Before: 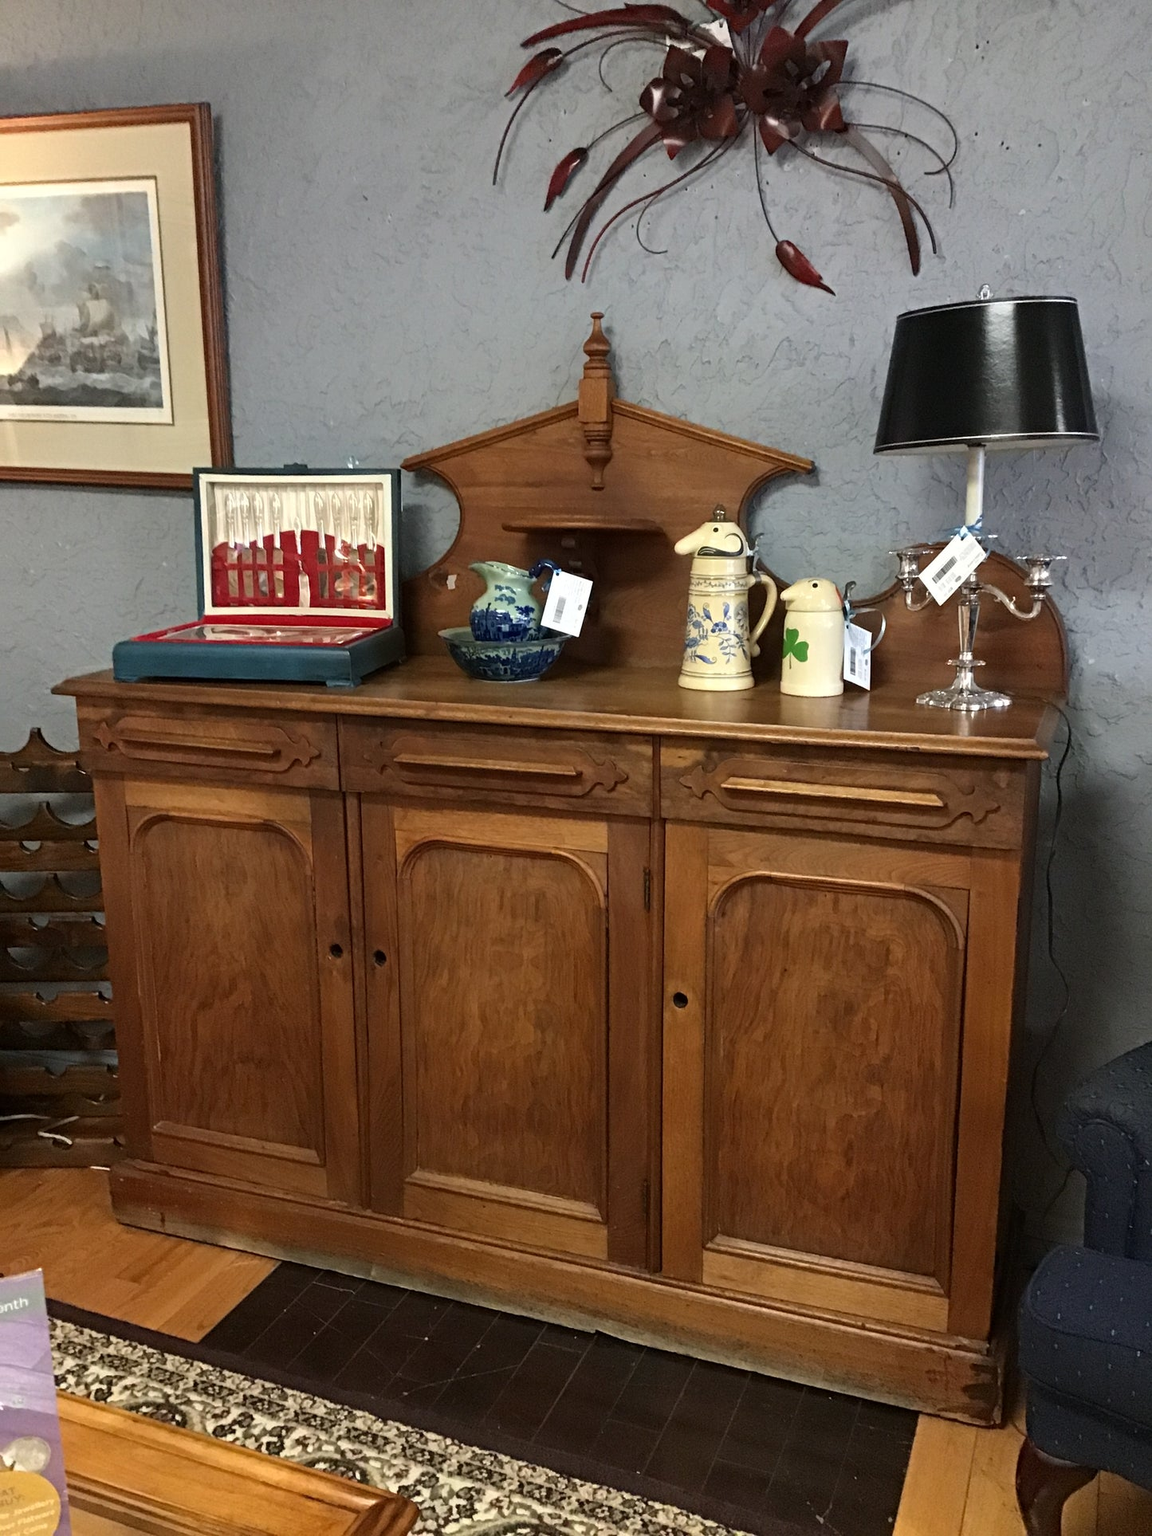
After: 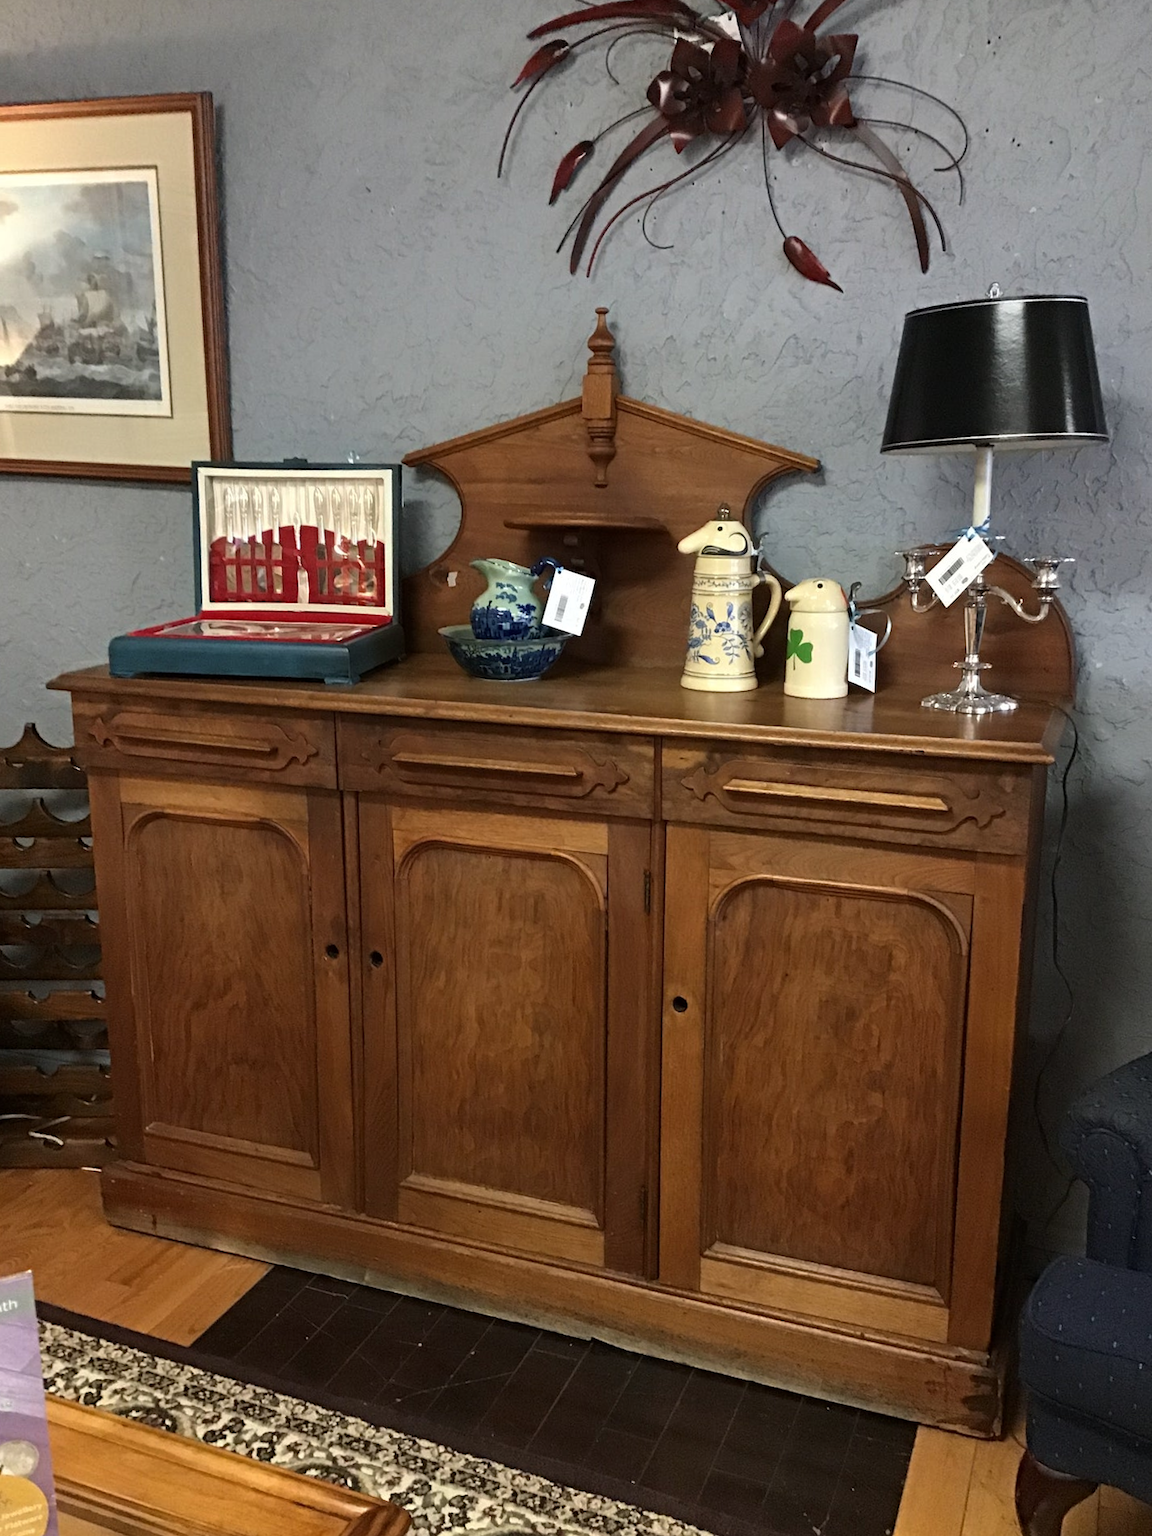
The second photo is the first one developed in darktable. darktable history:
levels: levels [0, 0.51, 1]
crop and rotate: angle -0.5°
